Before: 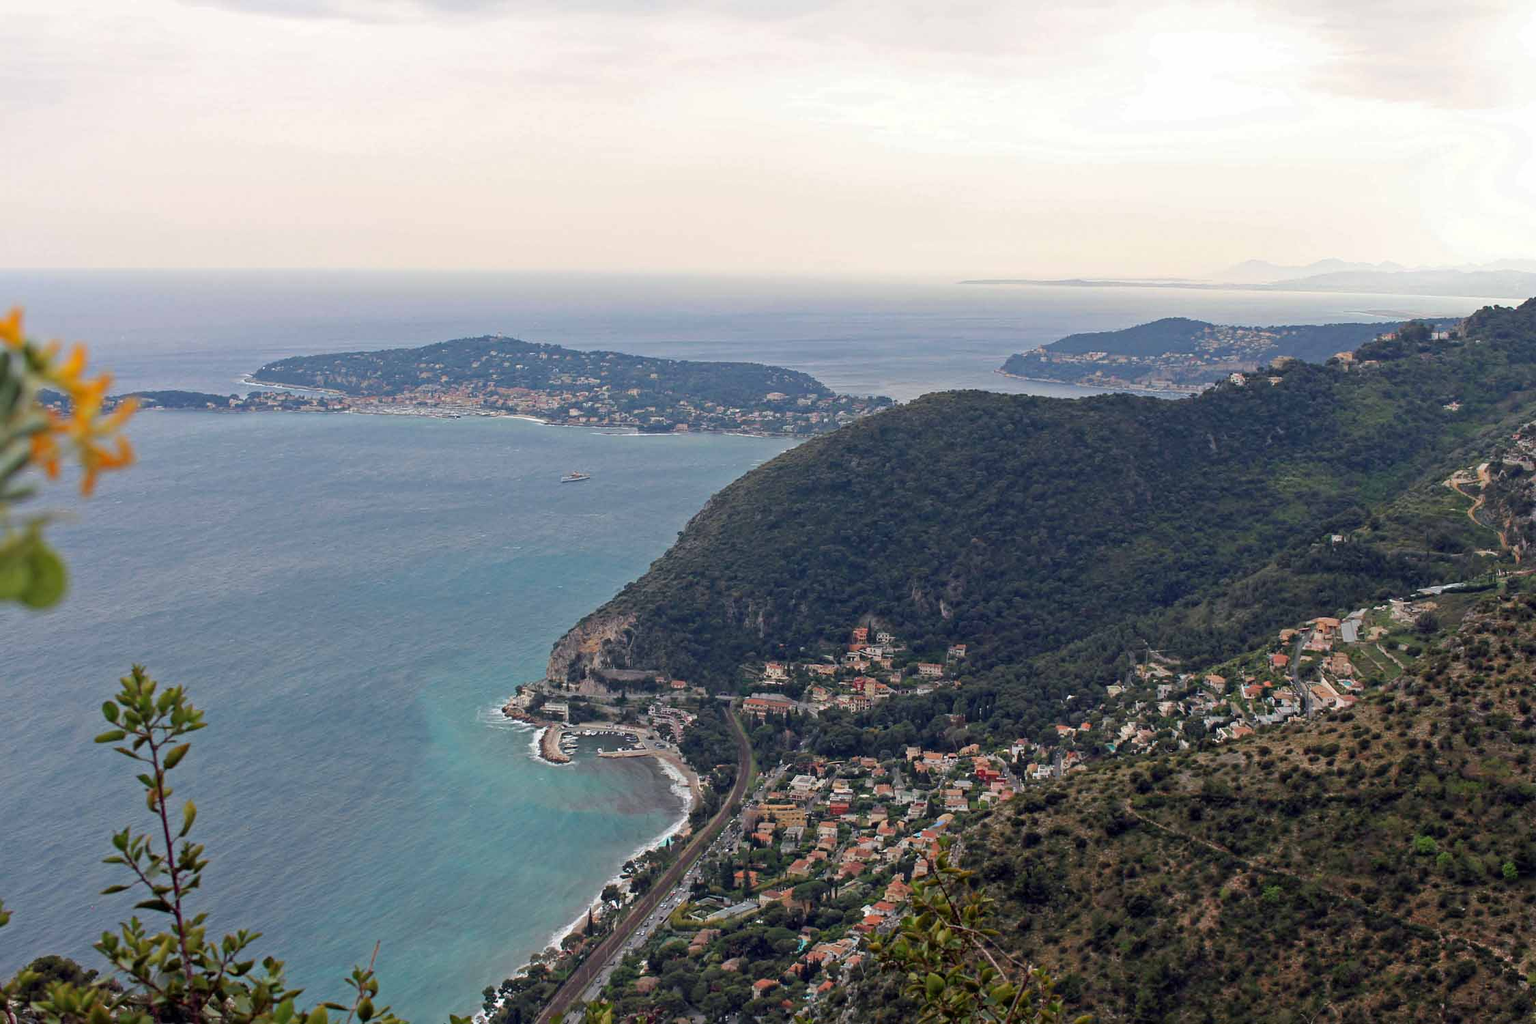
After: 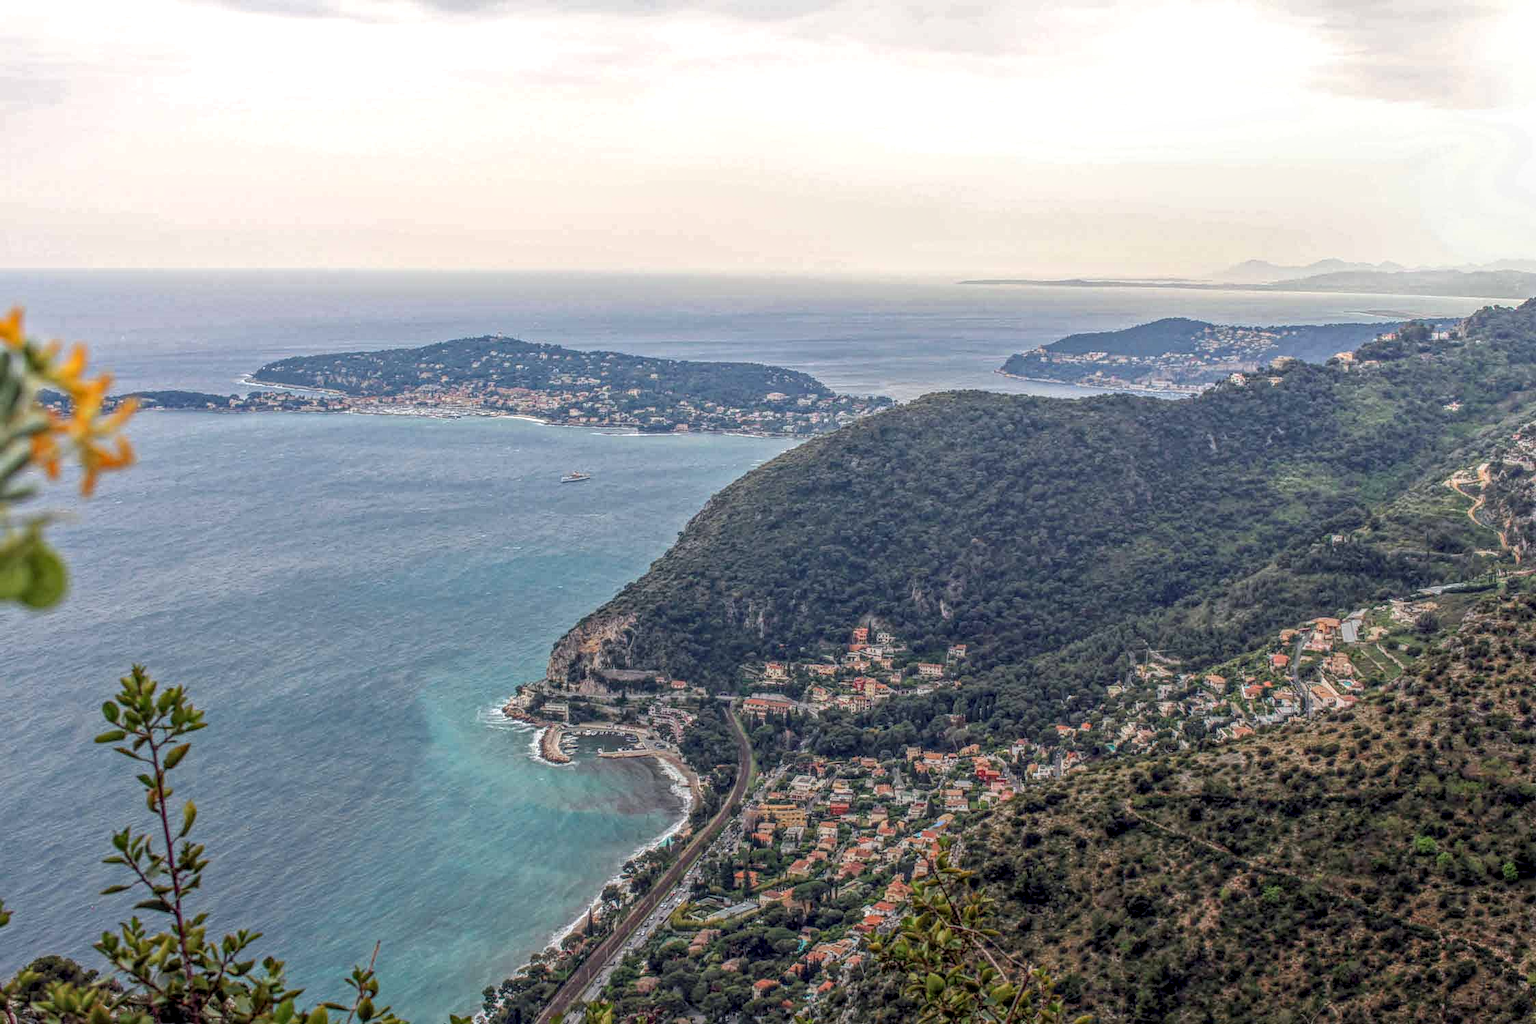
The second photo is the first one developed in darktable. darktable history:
exposure: exposure 0.188 EV, compensate highlight preservation false
levels: mode automatic
local contrast: highlights 2%, shadows 2%, detail 199%, midtone range 0.251
